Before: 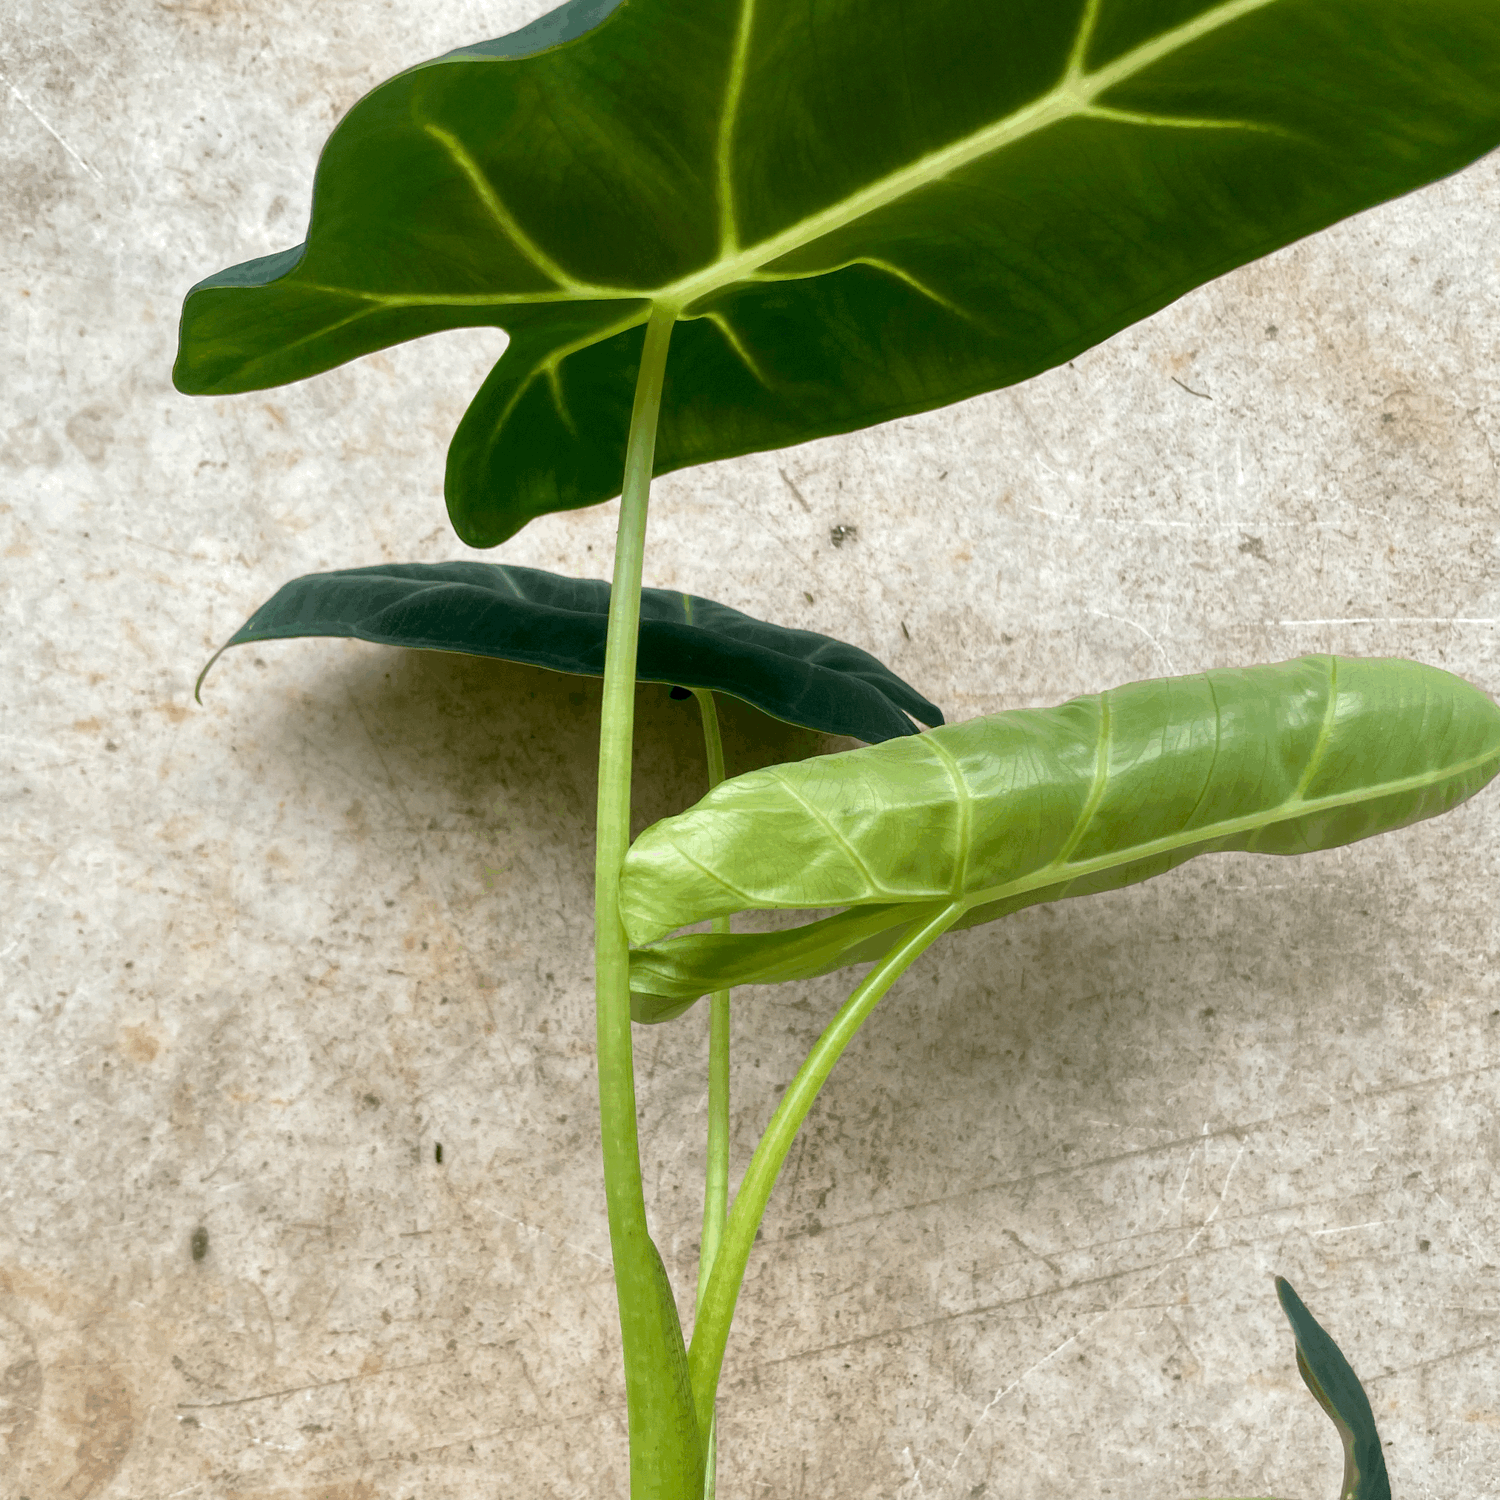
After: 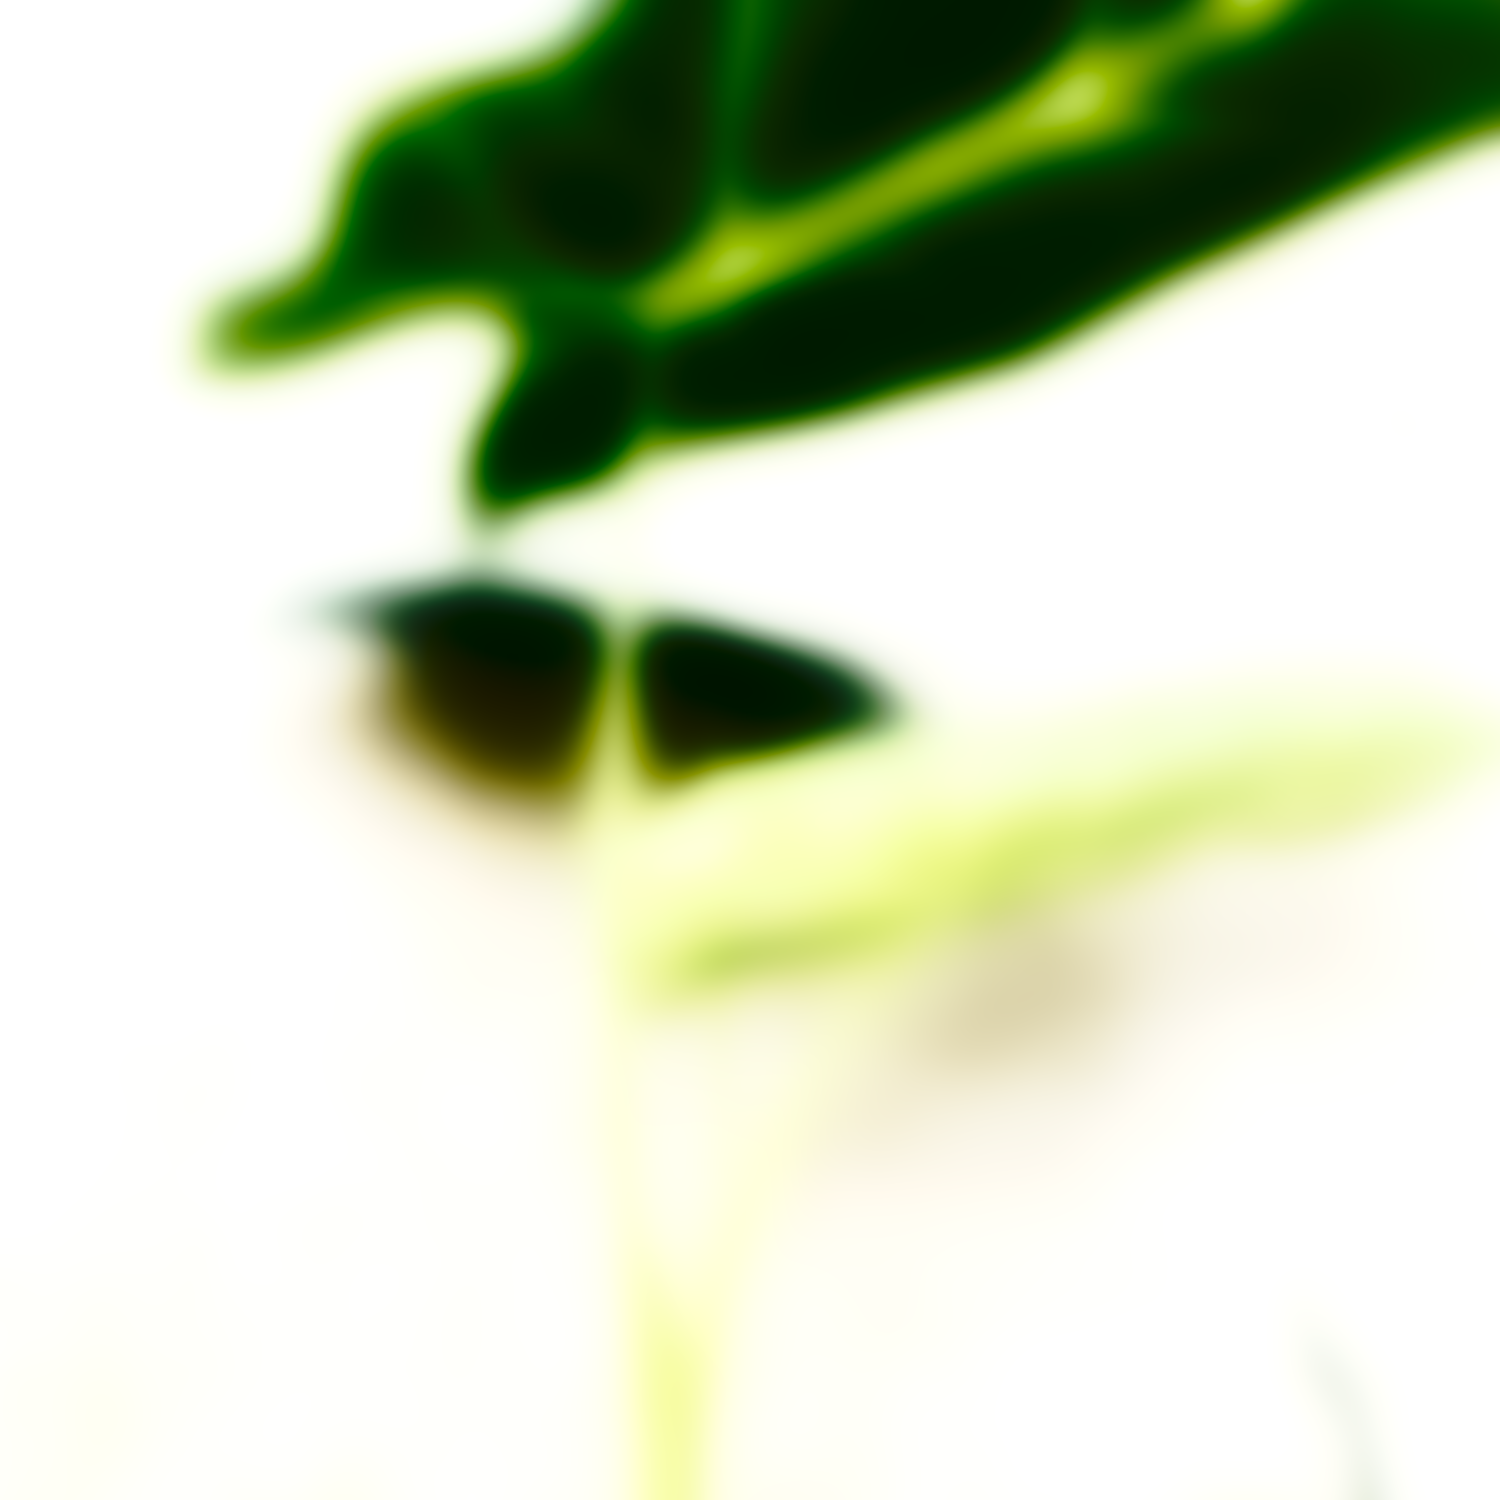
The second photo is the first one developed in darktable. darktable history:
exposure: black level correction 0, exposure 1.2 EV, compensate exposure bias true, compensate highlight preservation false
lowpass: radius 31.92, contrast 1.72, brightness -0.98, saturation 0.94
base curve: curves: ch0 [(0, 0) (0.028, 0.03) (0.121, 0.232) (0.46, 0.748) (0.859, 0.968) (1, 1)], preserve colors none
